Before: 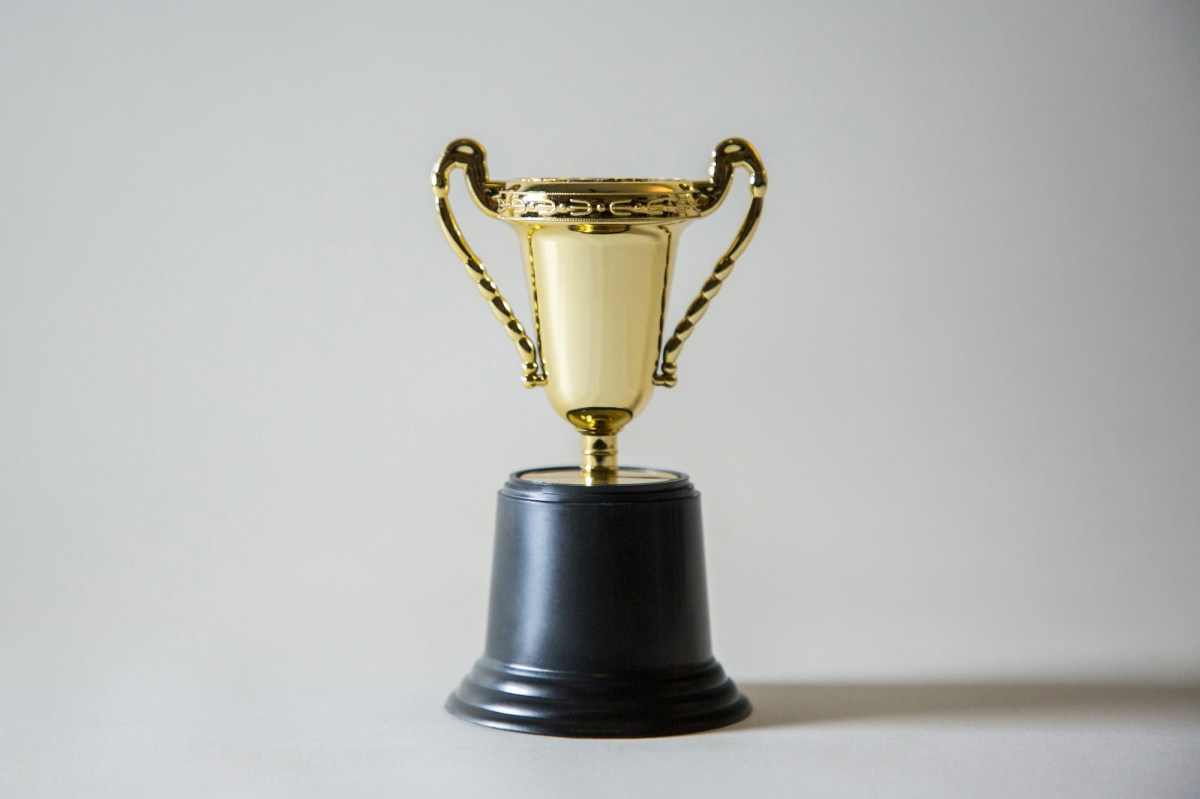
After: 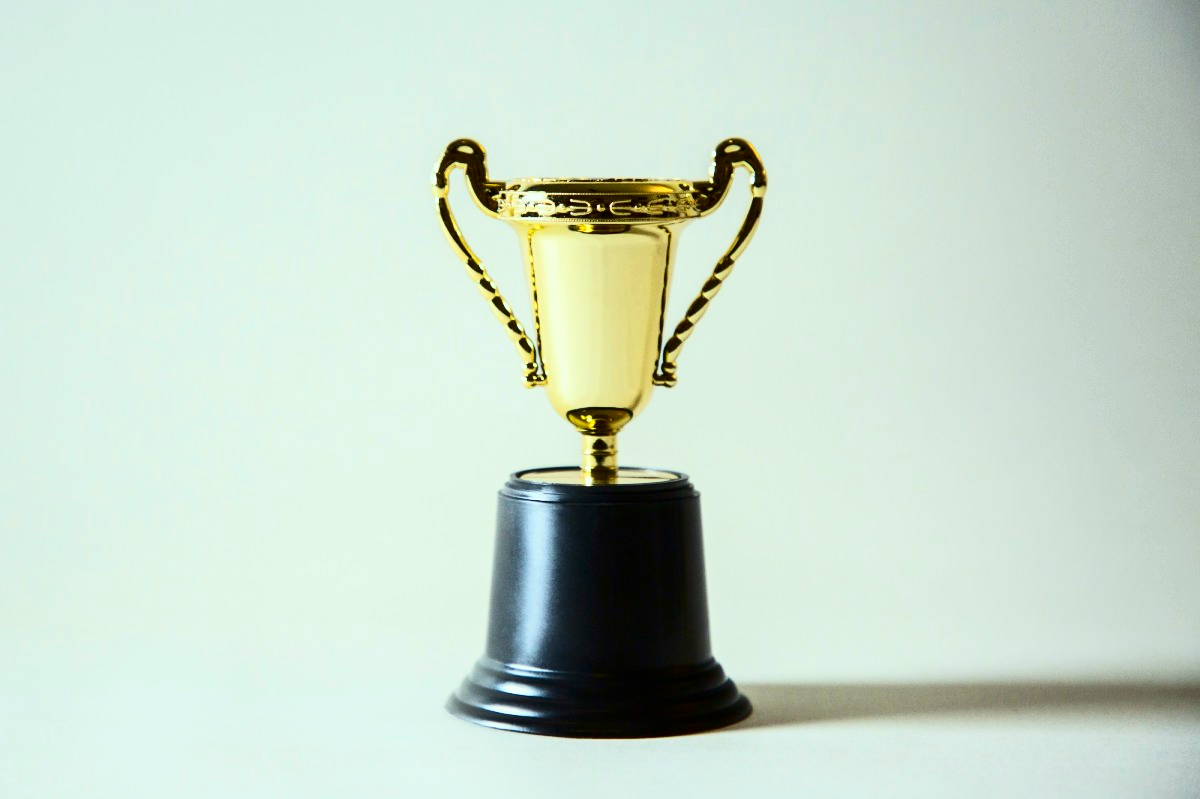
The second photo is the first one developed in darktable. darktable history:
color correction: highlights a* -7.86, highlights b* 3.48
contrast brightness saturation: contrast 0.4, brightness 0.043, saturation 0.254
